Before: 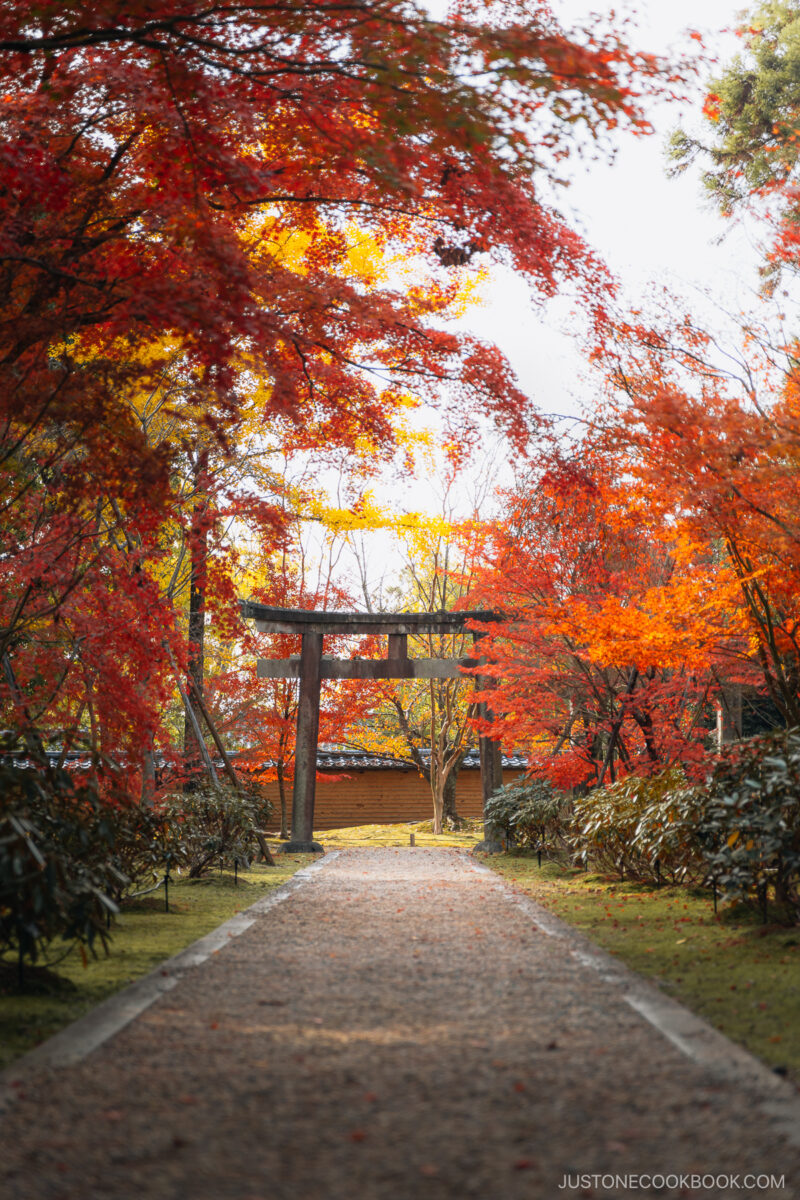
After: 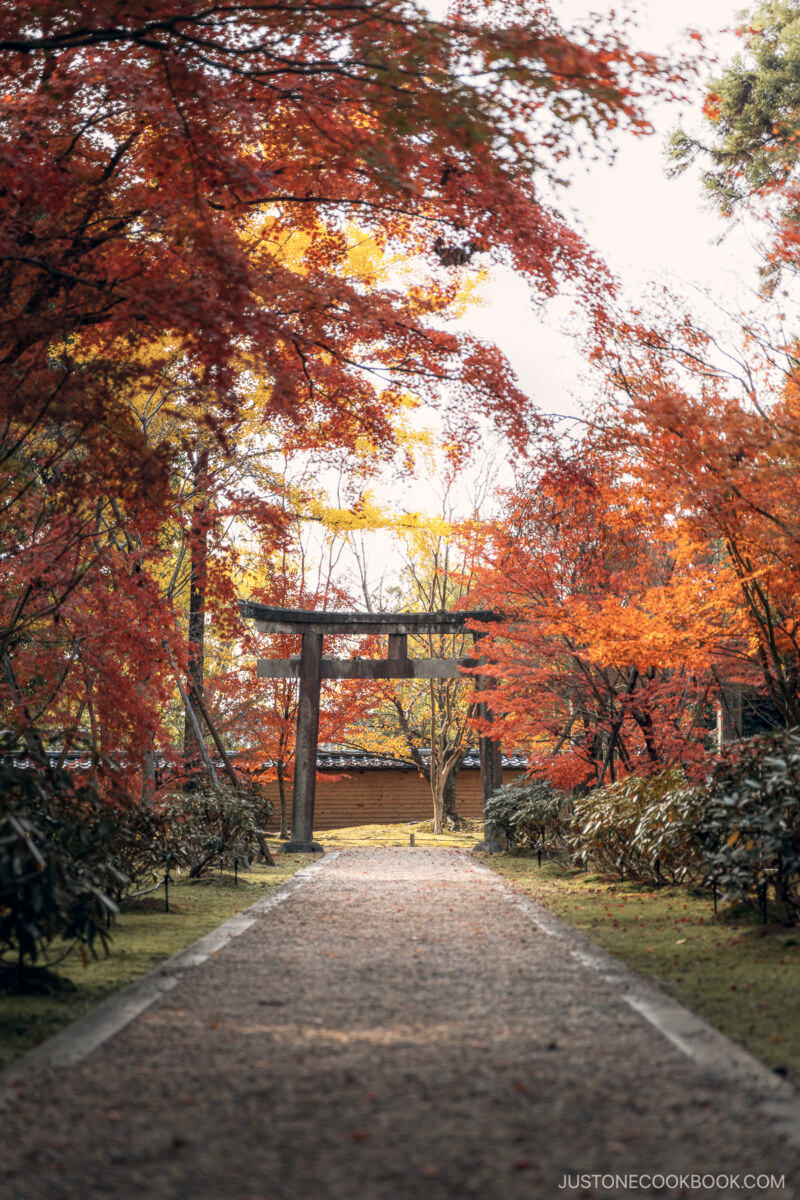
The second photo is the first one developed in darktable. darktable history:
local contrast: on, module defaults
color correction: highlights a* 2.9, highlights b* 4.99, shadows a* -1.98, shadows b* -4.93, saturation 0.766
